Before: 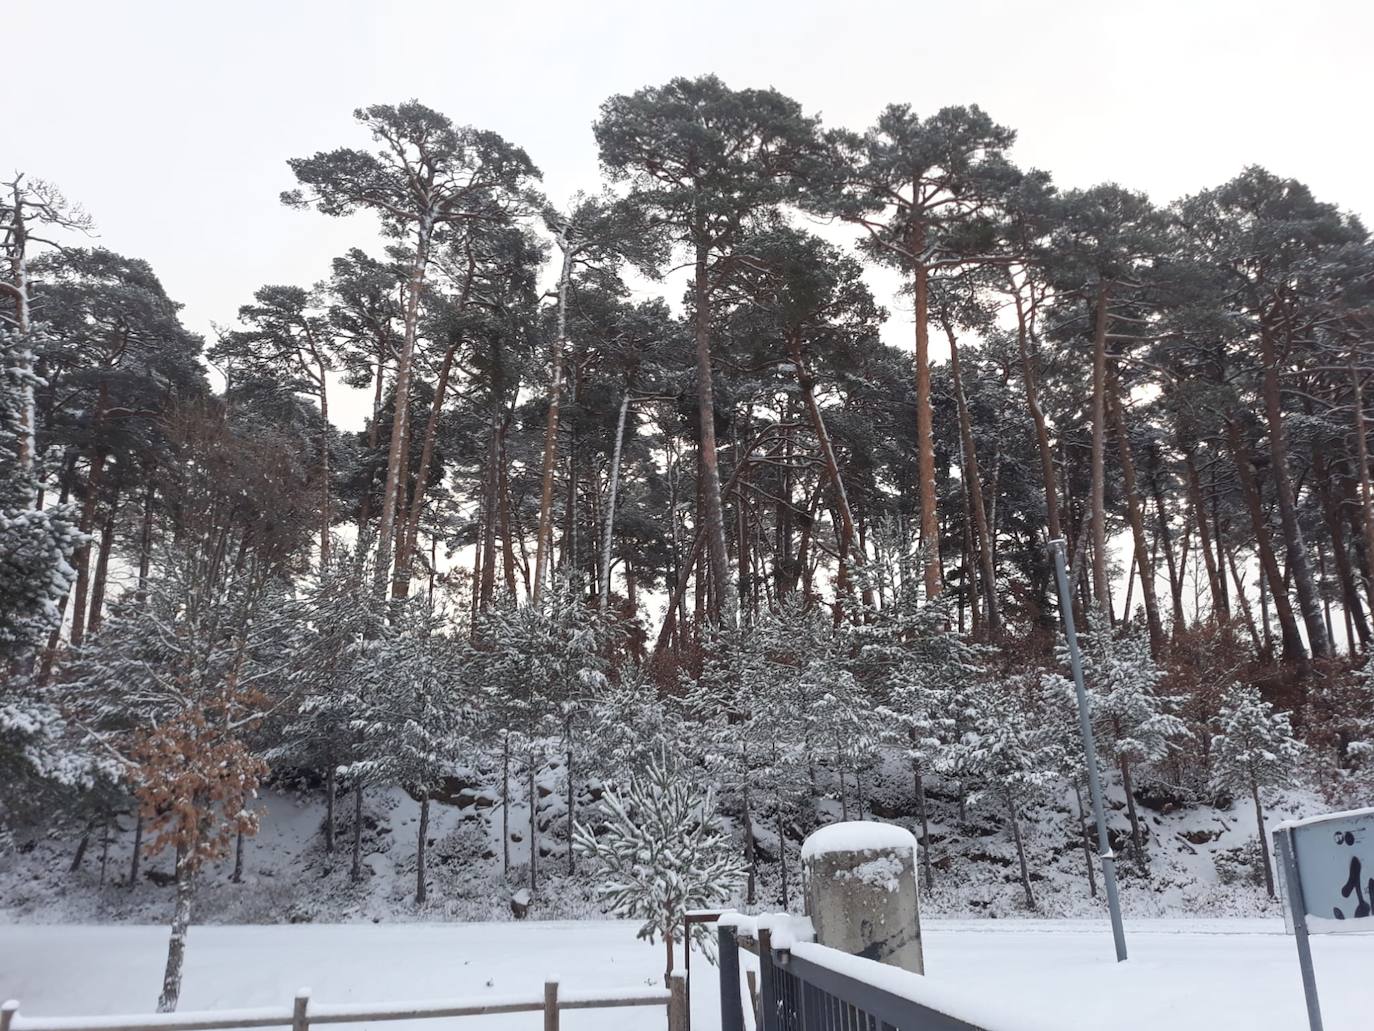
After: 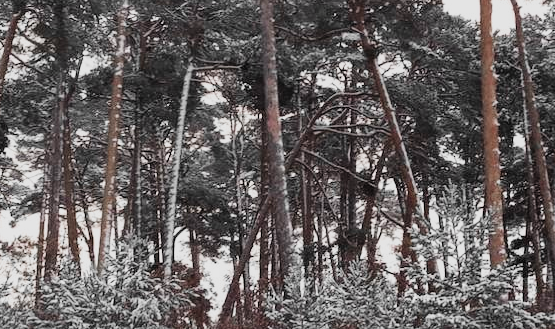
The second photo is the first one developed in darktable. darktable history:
contrast brightness saturation: contrast 0.2, brightness 0.16, saturation 0.22
crop: left 31.751%, top 32.172%, right 27.8%, bottom 35.83%
filmic rgb: black relative exposure -6.98 EV, white relative exposure 5.63 EV, hardness 2.86
color zones: curves: ch0 [(0, 0.497) (0.096, 0.361) (0.221, 0.538) (0.429, 0.5) (0.571, 0.5) (0.714, 0.5) (0.857, 0.5) (1, 0.497)]; ch1 [(0, 0.5) (0.143, 0.5) (0.257, -0.002) (0.429, 0.04) (0.571, -0.001) (0.714, -0.015) (0.857, 0.024) (1, 0.5)]
